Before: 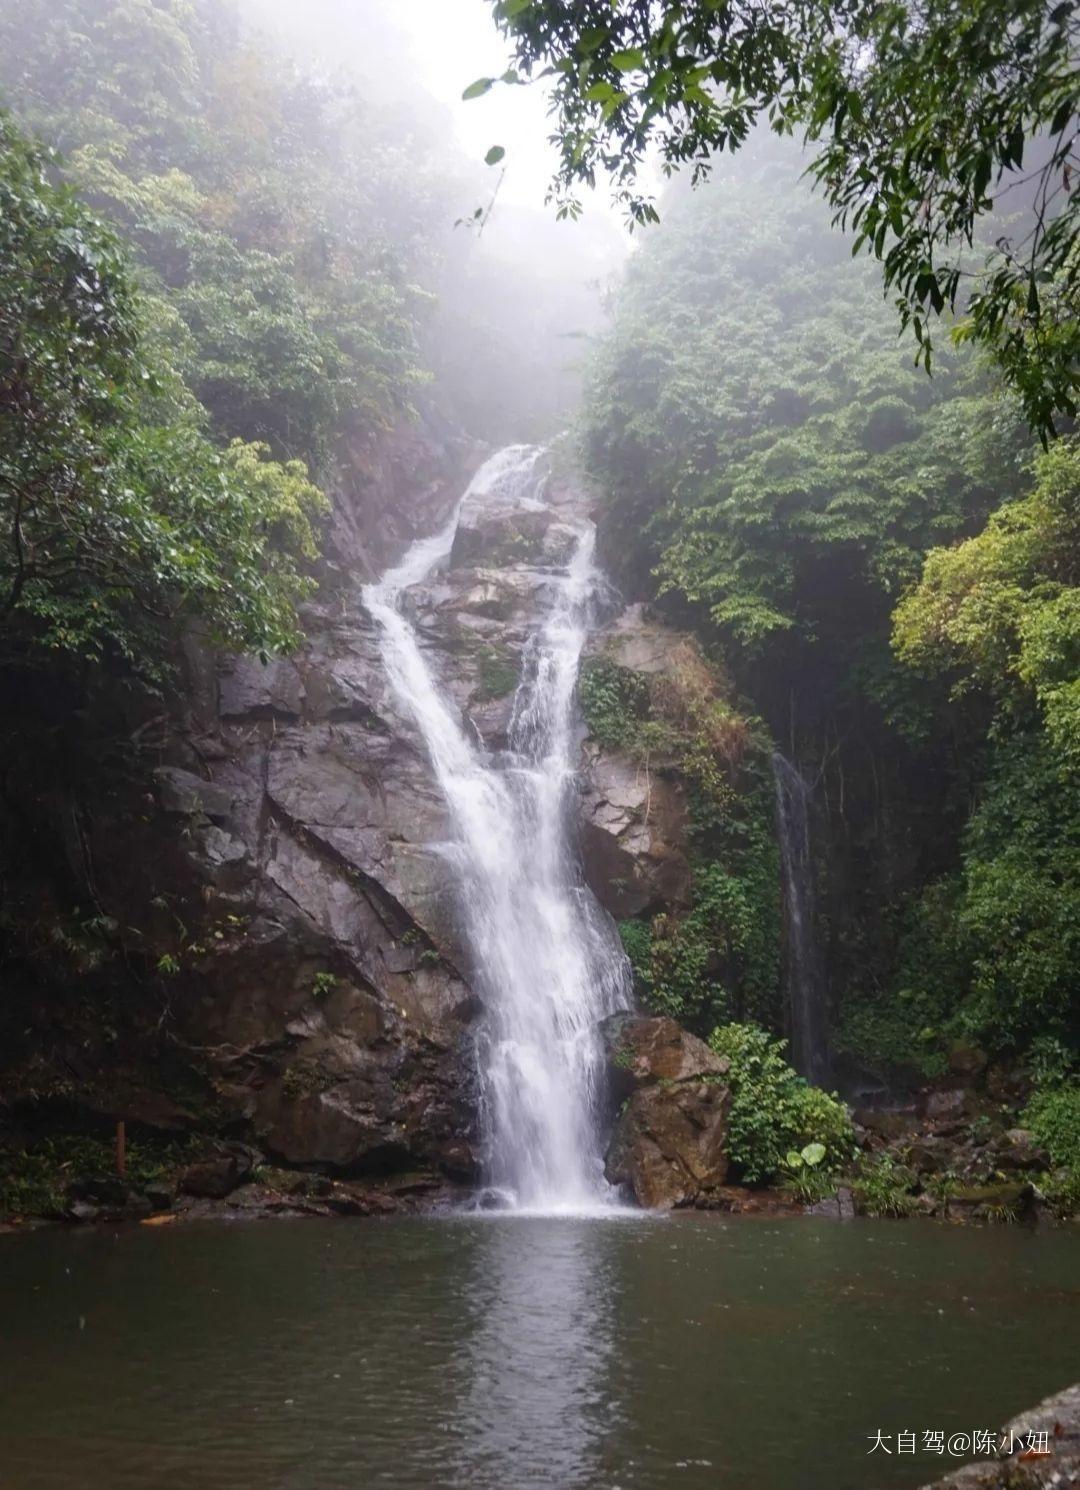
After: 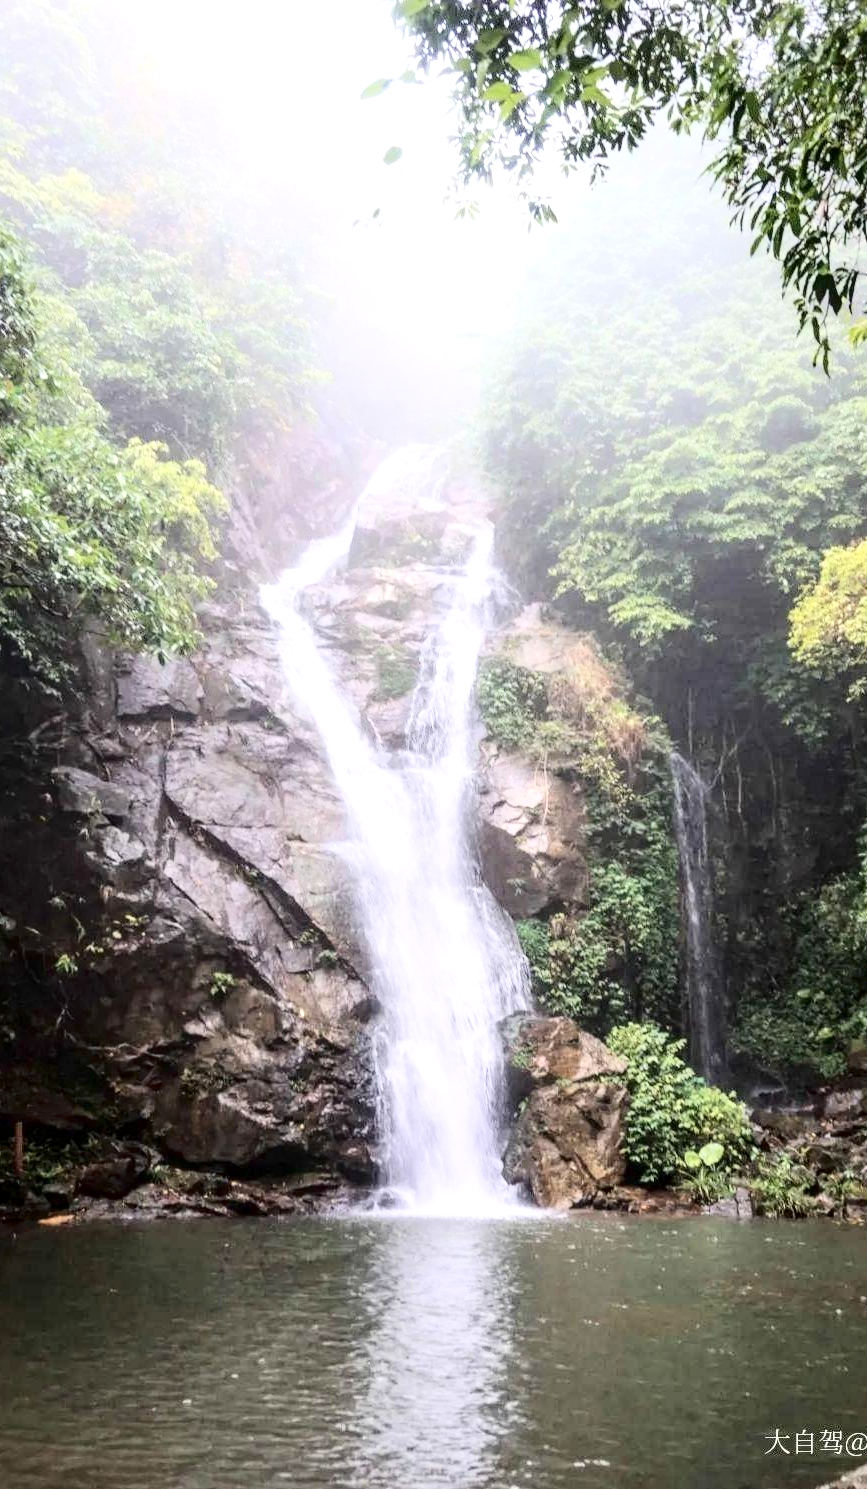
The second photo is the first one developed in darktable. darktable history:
local contrast: on, module defaults
crop and rotate: left 9.479%, right 10.156%
tone curve: curves: ch0 [(0, 0) (0.004, 0) (0.133, 0.071) (0.325, 0.456) (0.832, 0.957) (1, 1)], color space Lab, independent channels, preserve colors none
exposure: exposure 0.558 EV, compensate highlight preservation false
